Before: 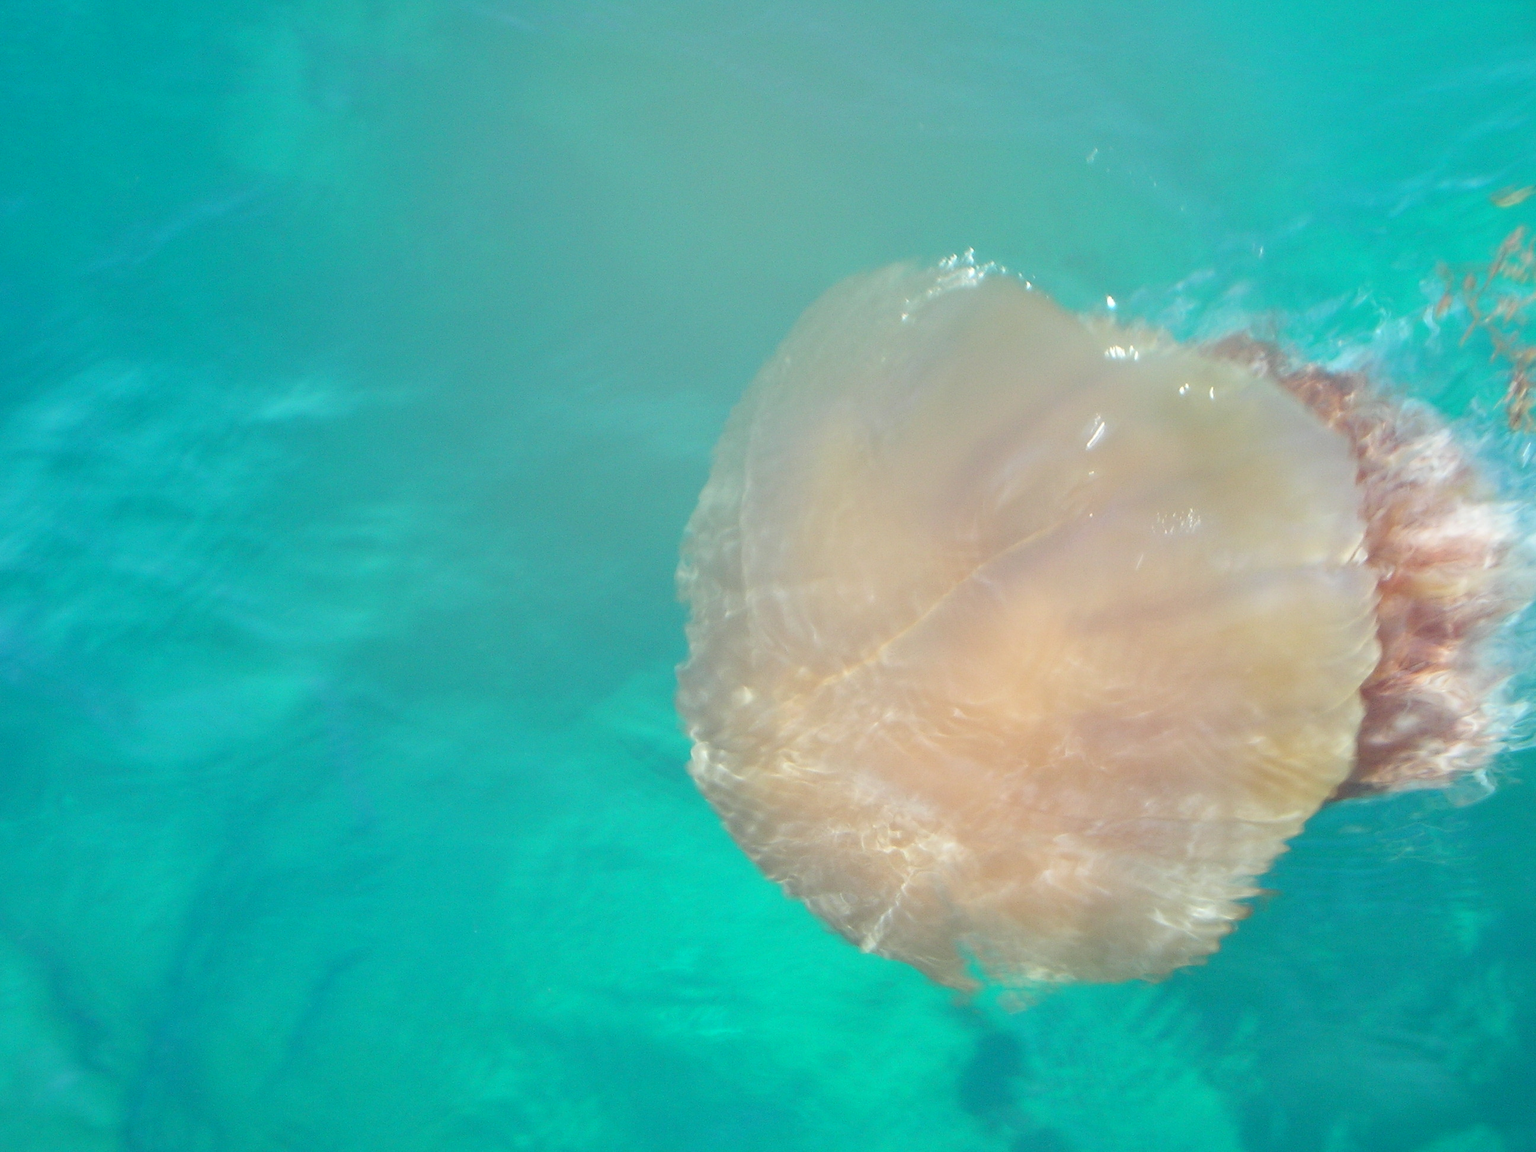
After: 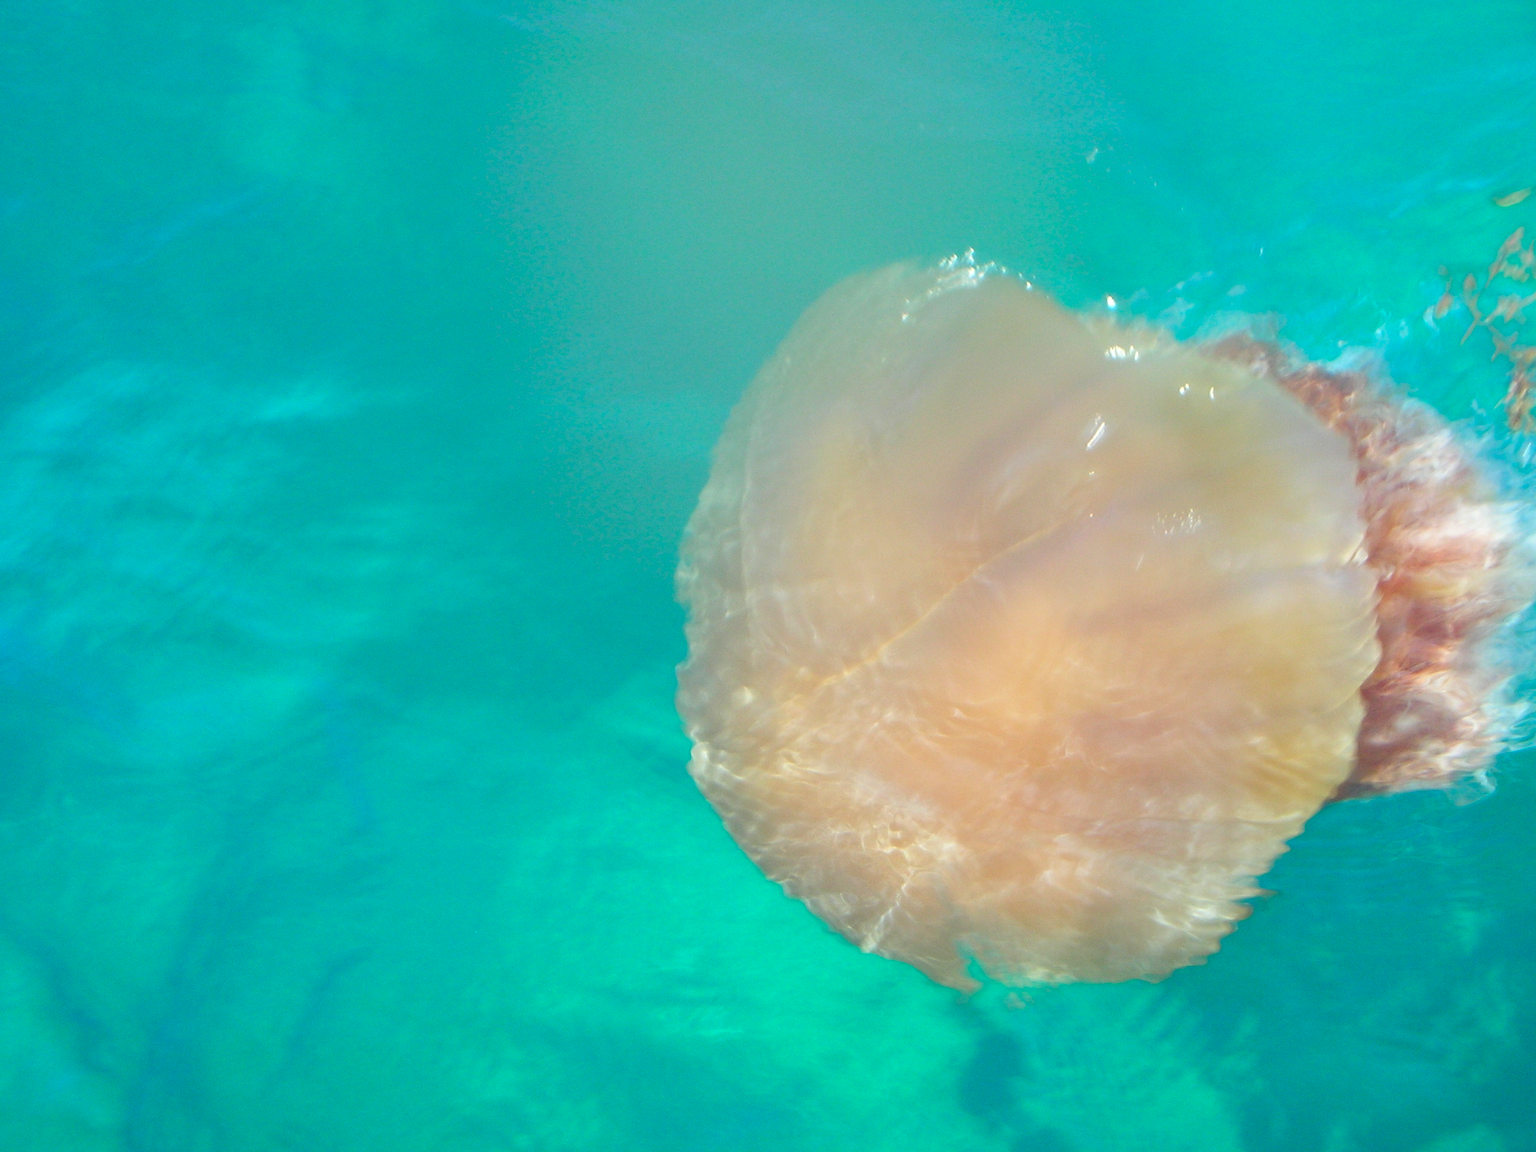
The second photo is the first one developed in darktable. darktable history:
tone equalizer: mask exposure compensation -0.504 EV
color correction: highlights b* -0.025, saturation 1.29
